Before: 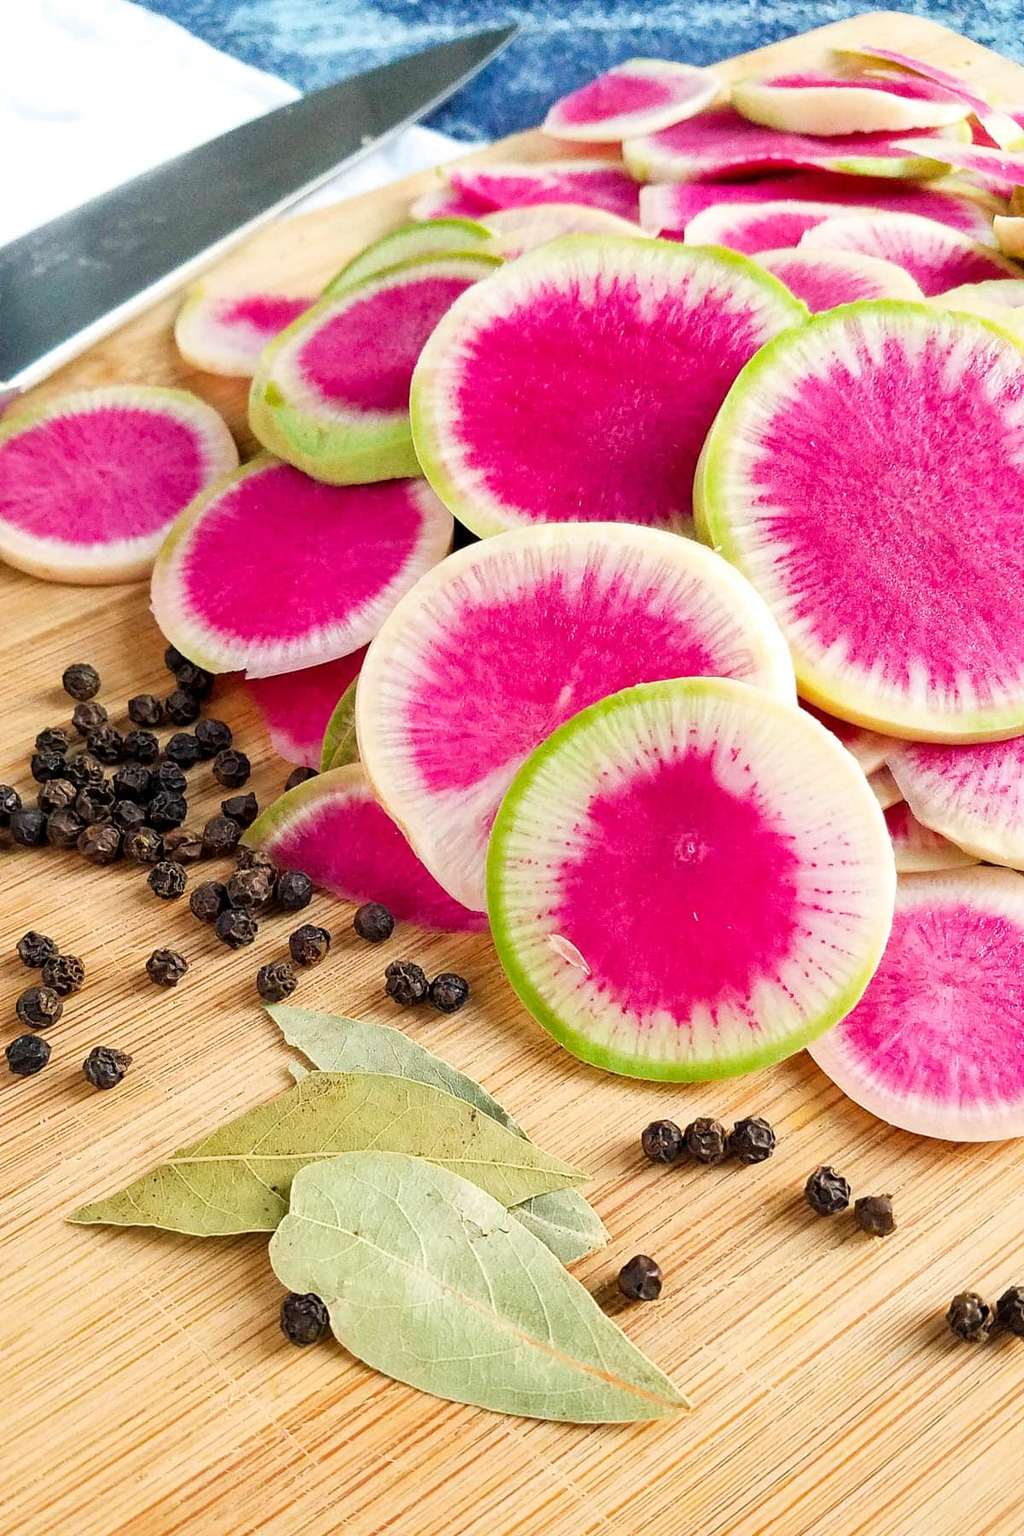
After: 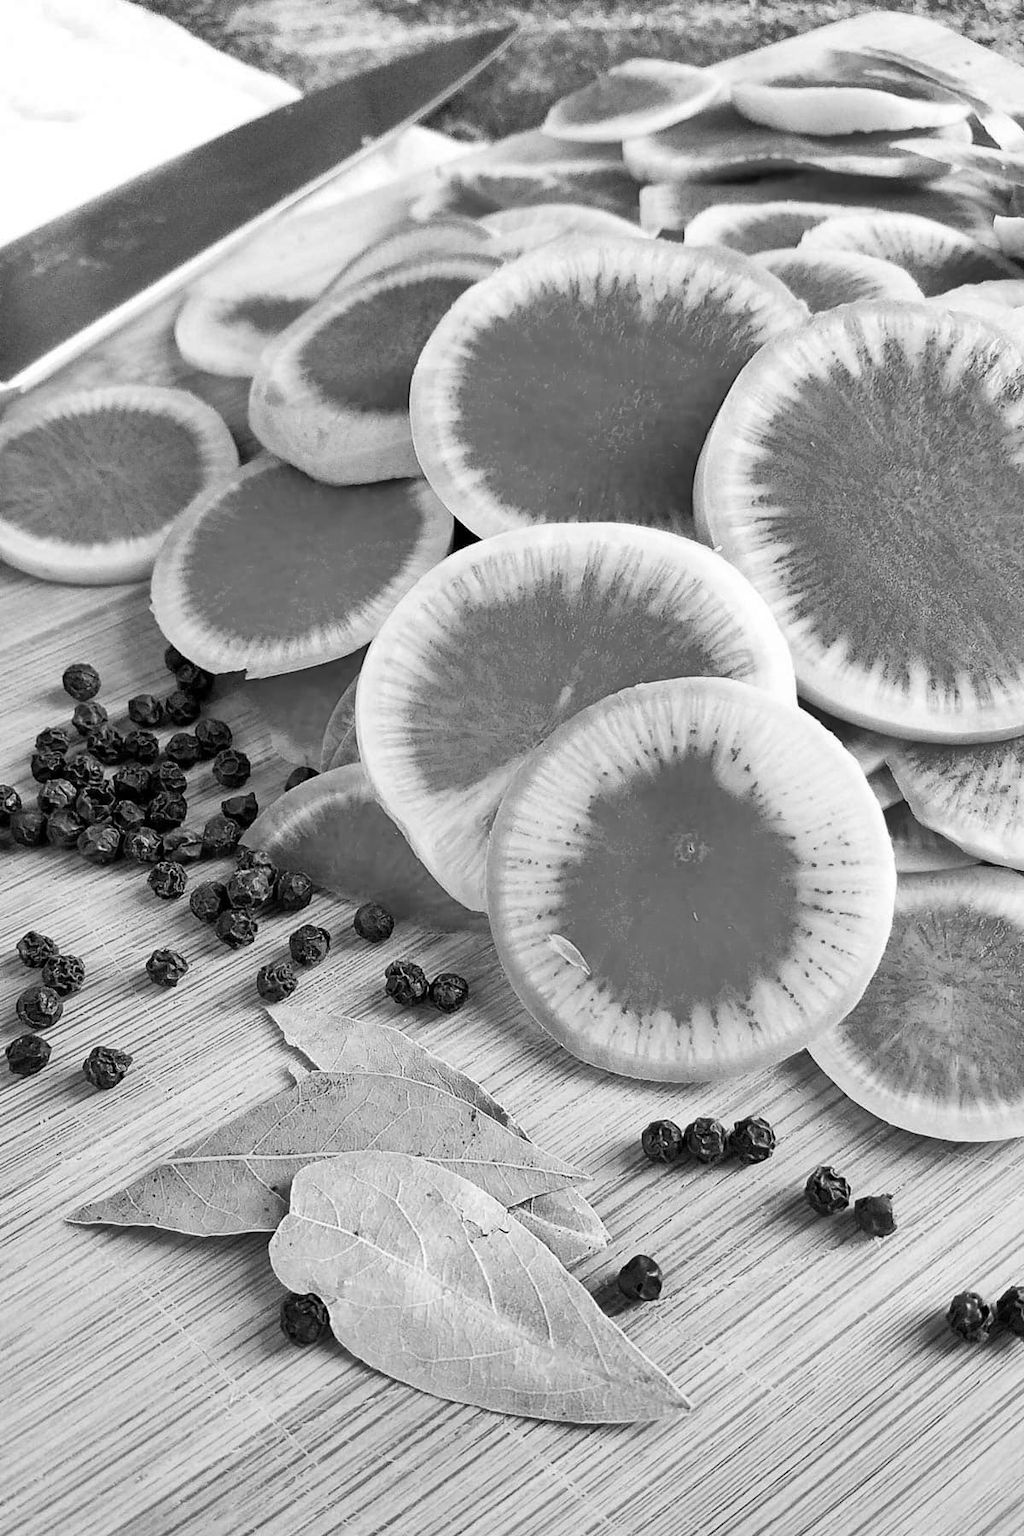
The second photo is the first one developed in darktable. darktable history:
monochrome: a 1.94, b -0.638
shadows and highlights: soften with gaussian
